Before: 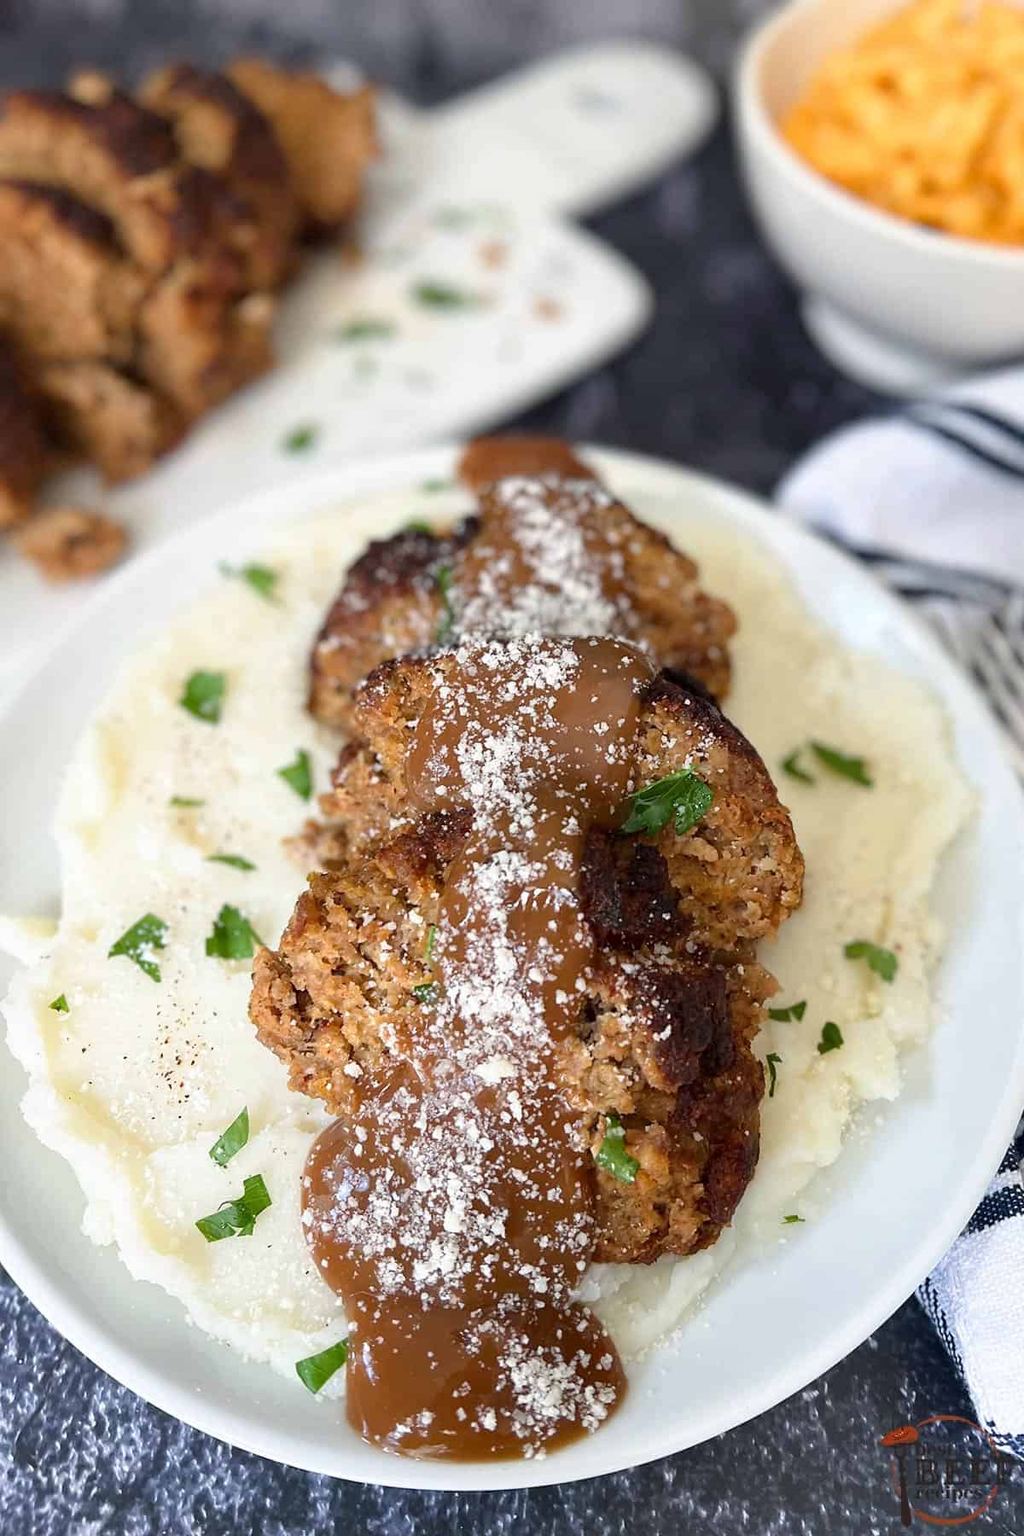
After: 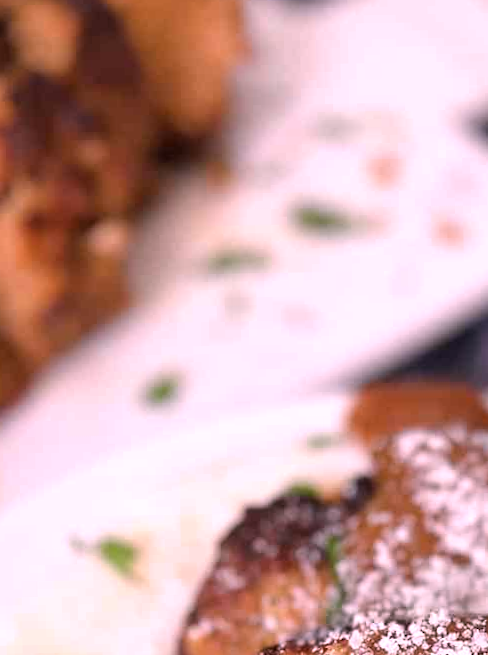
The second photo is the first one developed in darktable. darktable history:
rotate and perspective: rotation -1°, crop left 0.011, crop right 0.989, crop top 0.025, crop bottom 0.975
white balance: red 1.188, blue 1.11
crop: left 15.452%, top 5.459%, right 43.956%, bottom 56.62%
